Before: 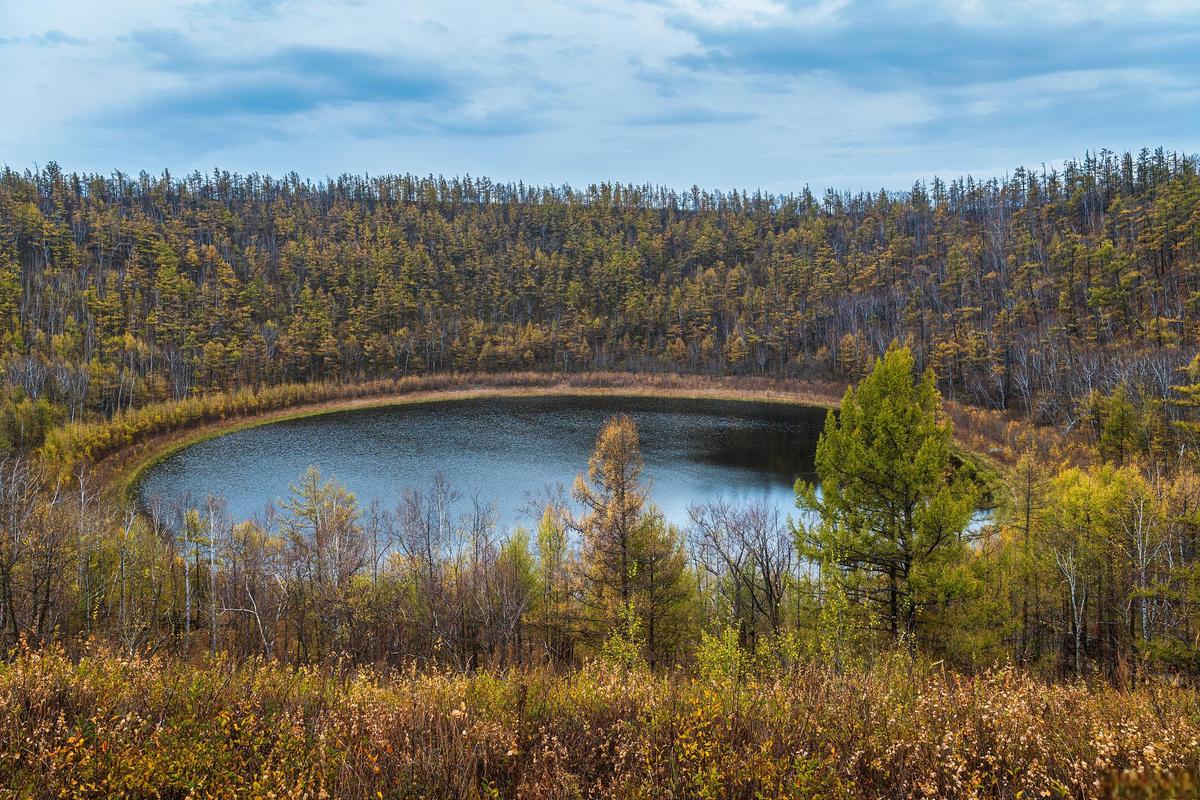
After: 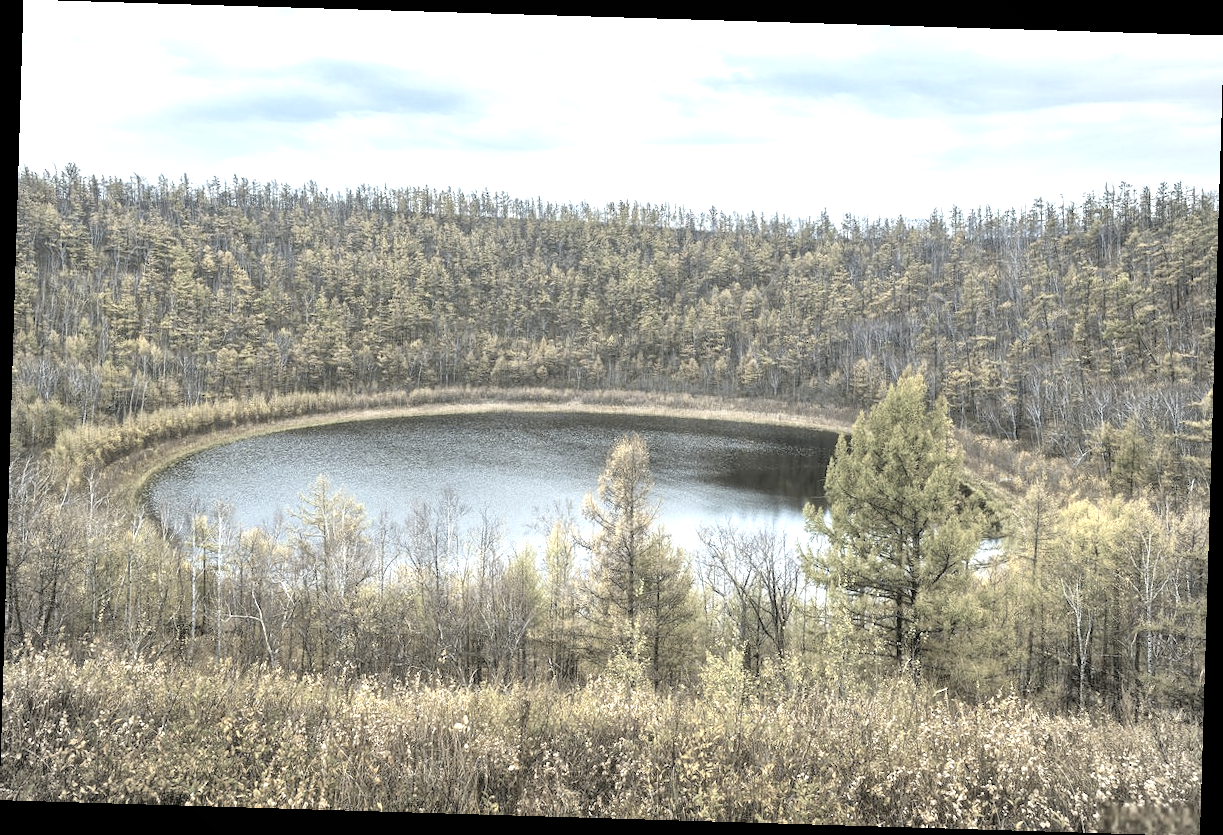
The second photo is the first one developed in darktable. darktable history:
rotate and perspective: rotation 1.72°, automatic cropping off
vignetting: brightness -0.167
exposure: exposure 1.16 EV, compensate exposure bias true, compensate highlight preservation false
tone equalizer: on, module defaults
tone curve: curves: ch1 [(0, 0) (0.173, 0.145) (0.467, 0.477) (0.808, 0.611) (1, 1)]; ch2 [(0, 0) (0.255, 0.314) (0.498, 0.509) (0.694, 0.64) (1, 1)], color space Lab, independent channels, preserve colors none
contrast brightness saturation: brightness 0.18, saturation -0.5
